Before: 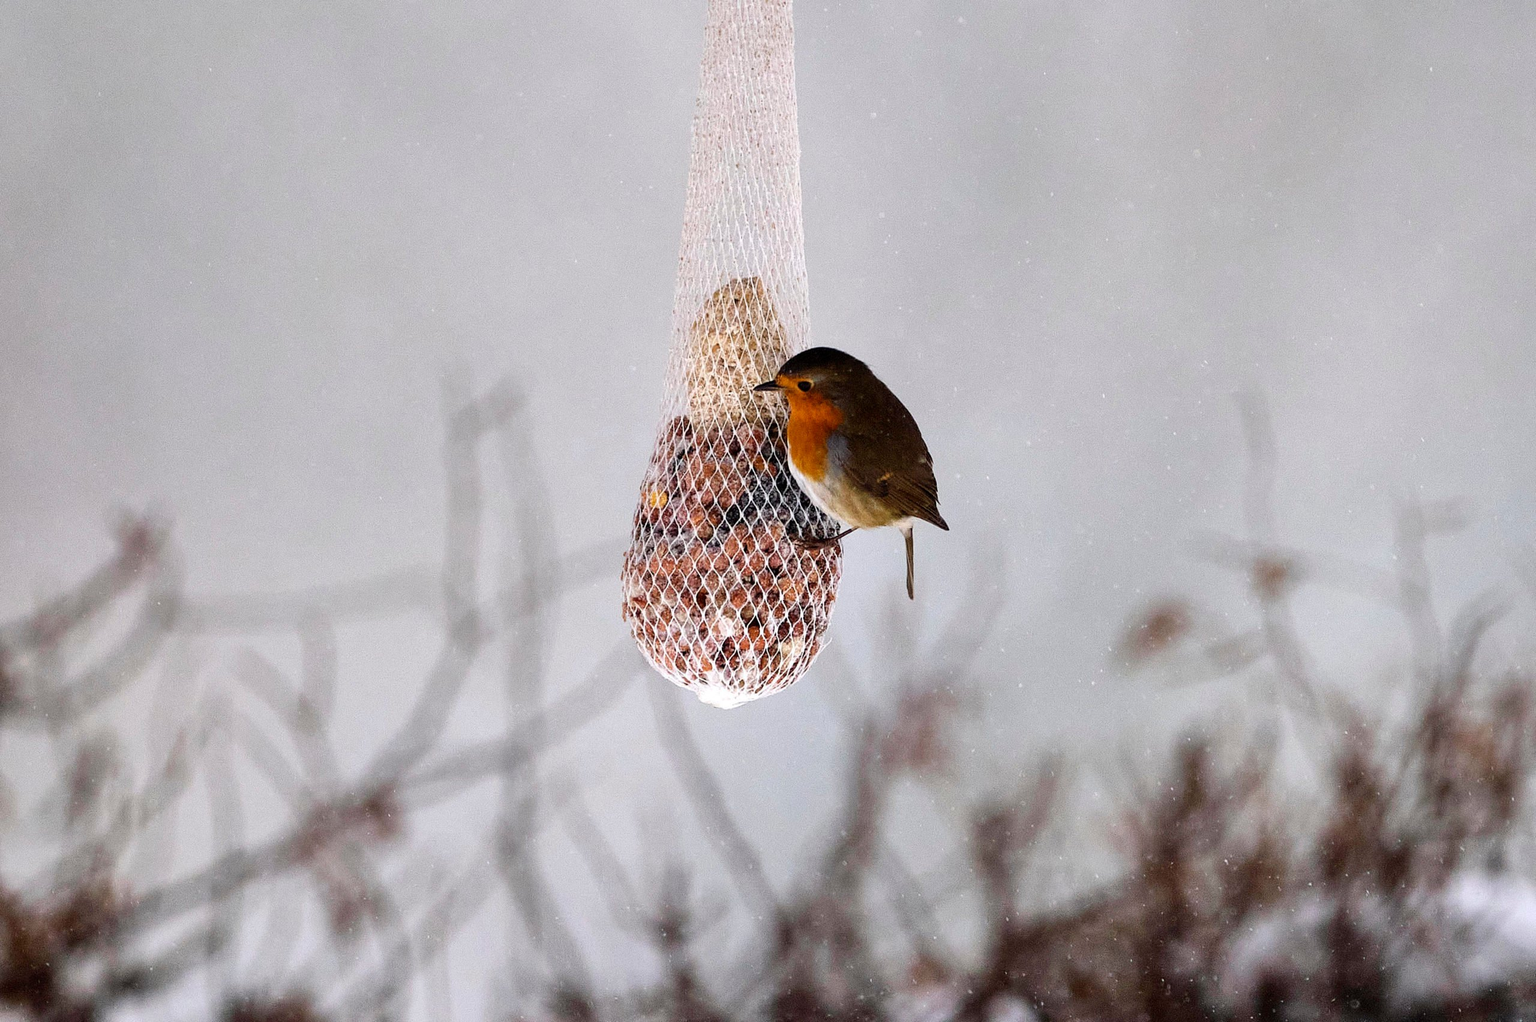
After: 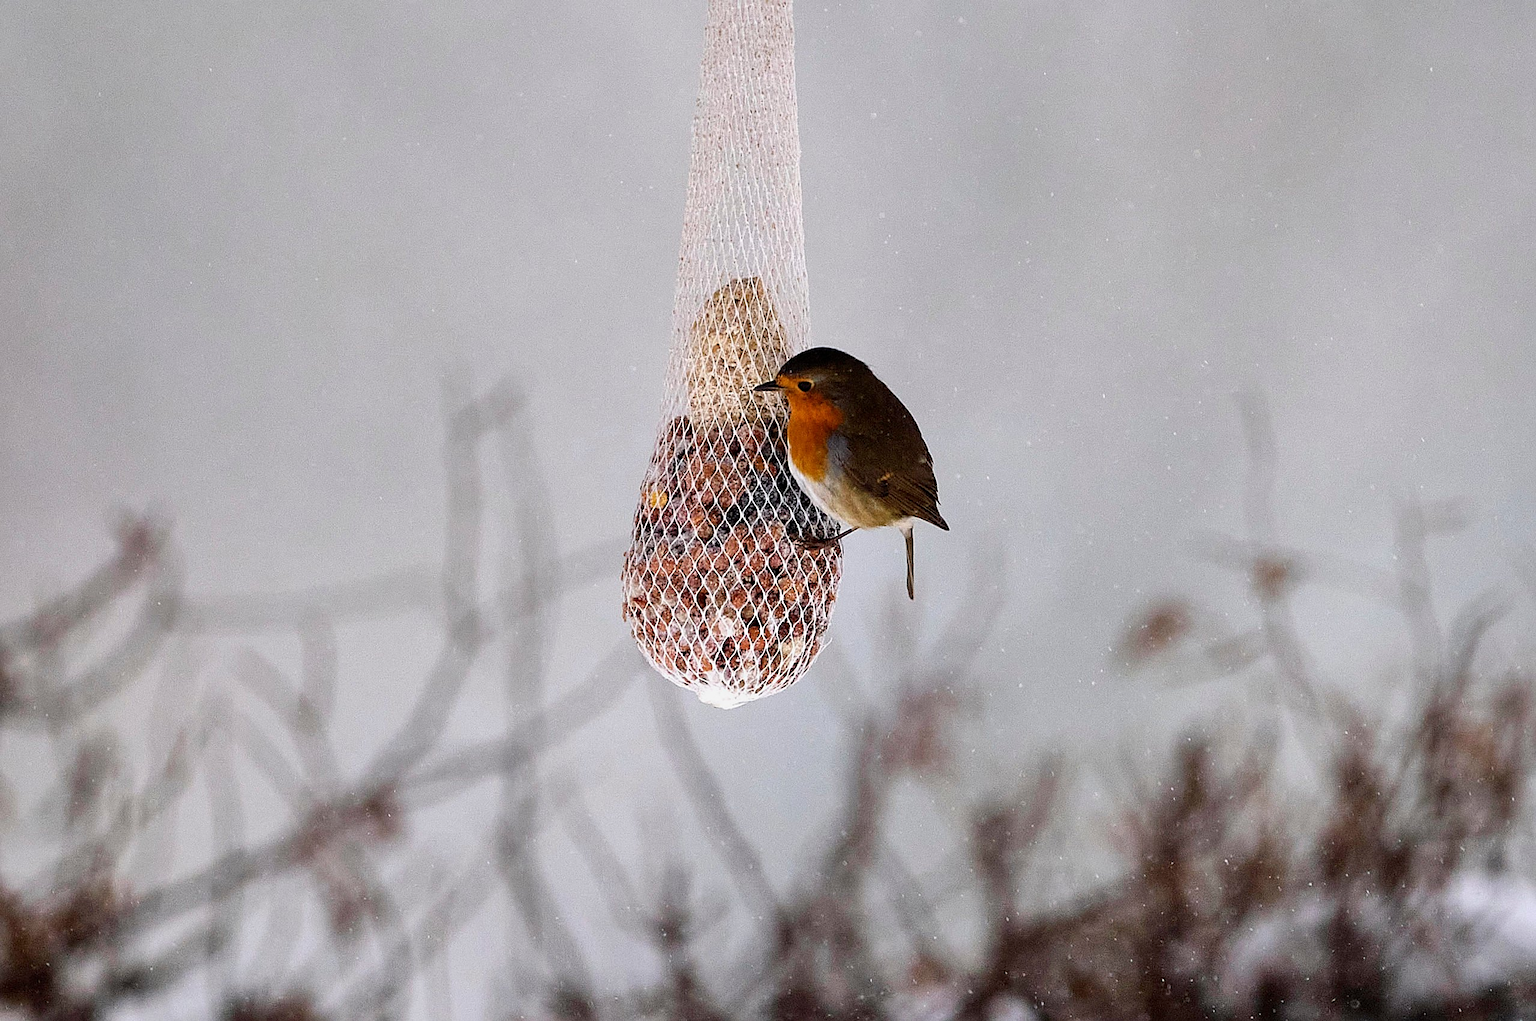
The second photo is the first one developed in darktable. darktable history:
exposure: exposure -0.153 EV, compensate highlight preservation false
sharpen: on, module defaults
